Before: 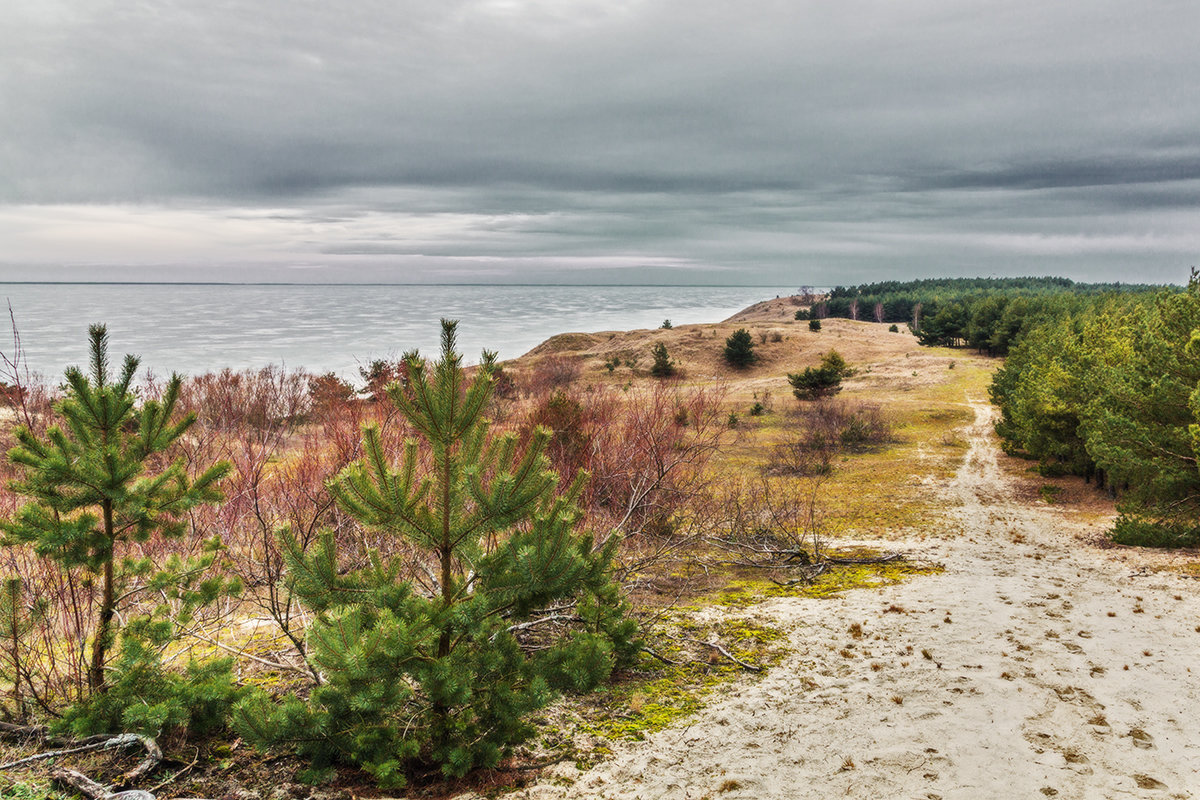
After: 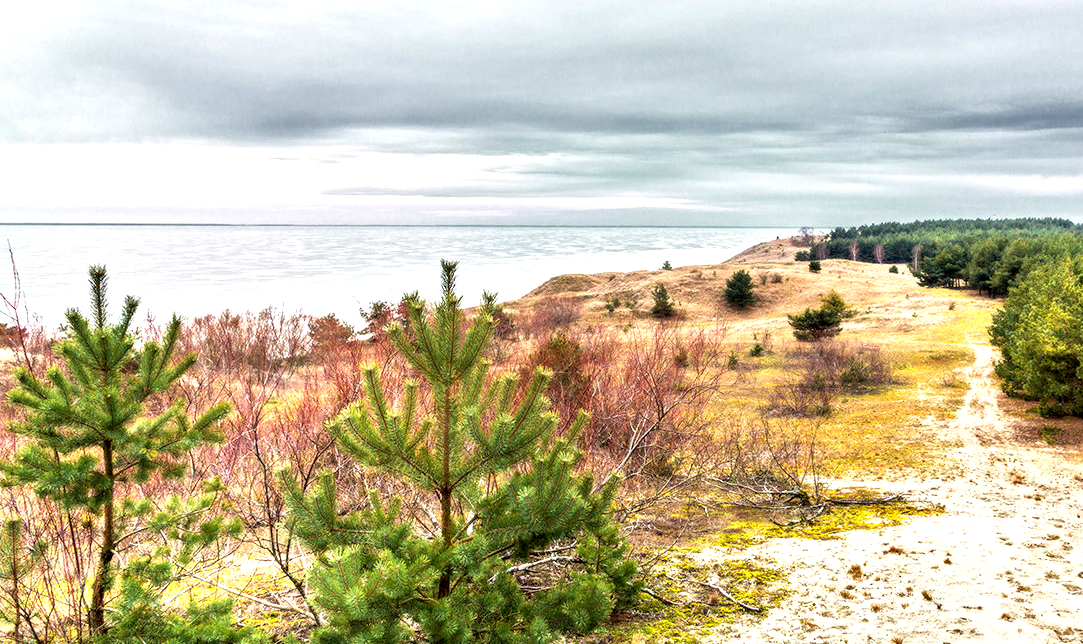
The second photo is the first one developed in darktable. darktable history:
exposure: black level correction 0.008, exposure 0.979 EV, compensate highlight preservation false
crop: top 7.49%, right 9.717%, bottom 11.943%
